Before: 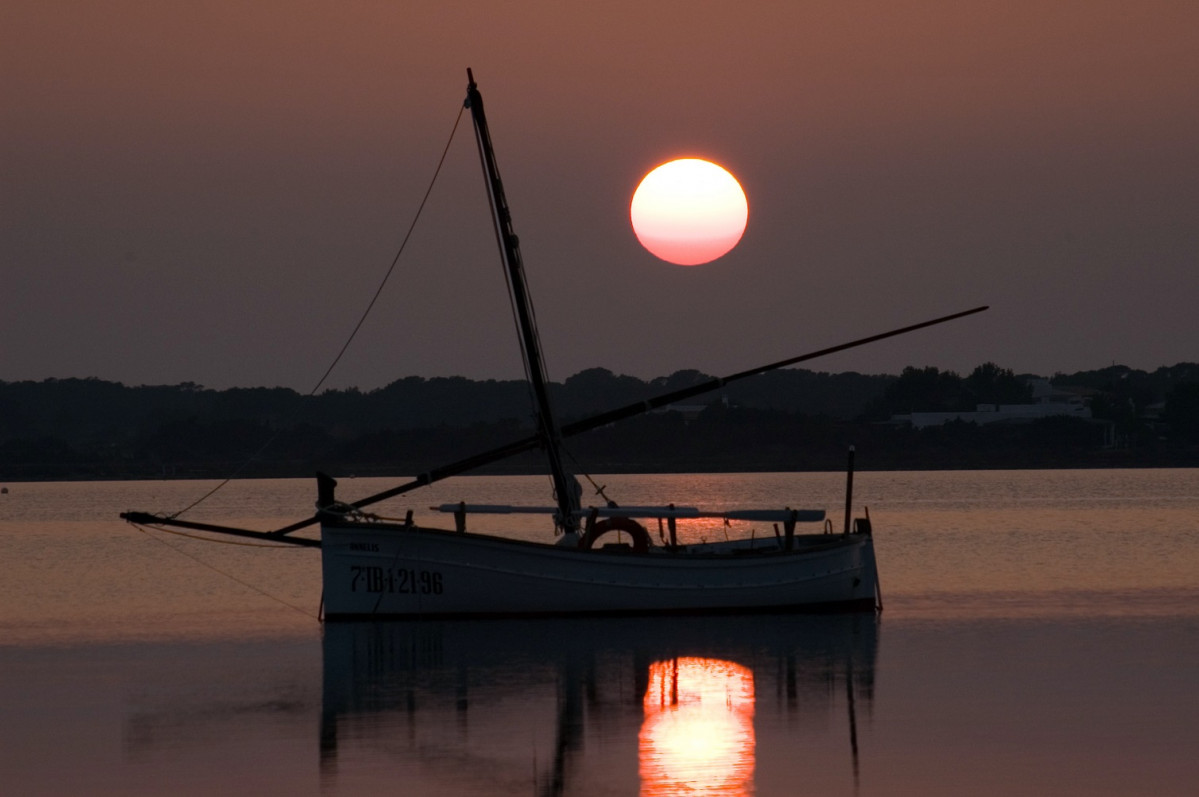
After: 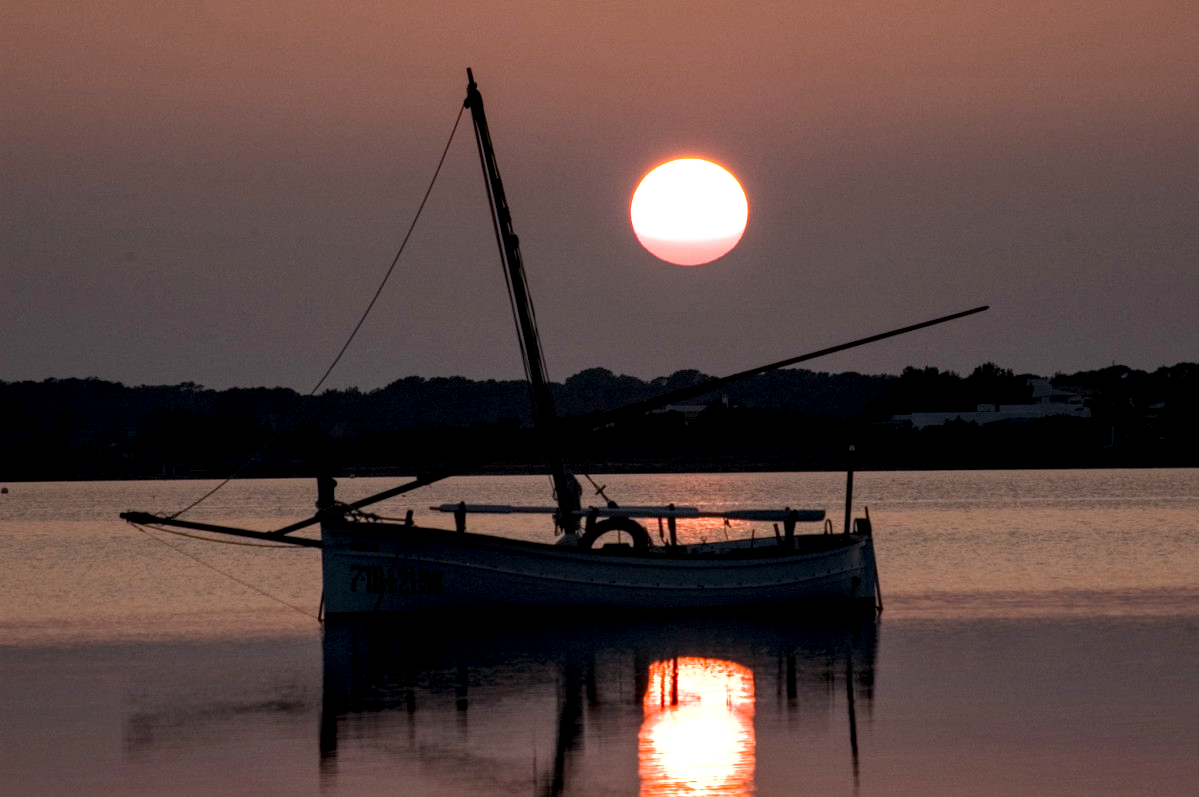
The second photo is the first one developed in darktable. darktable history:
local contrast: detail 160%
exposure: black level correction 0.001, exposure 0.5 EV, compensate exposure bias true, compensate highlight preservation false
